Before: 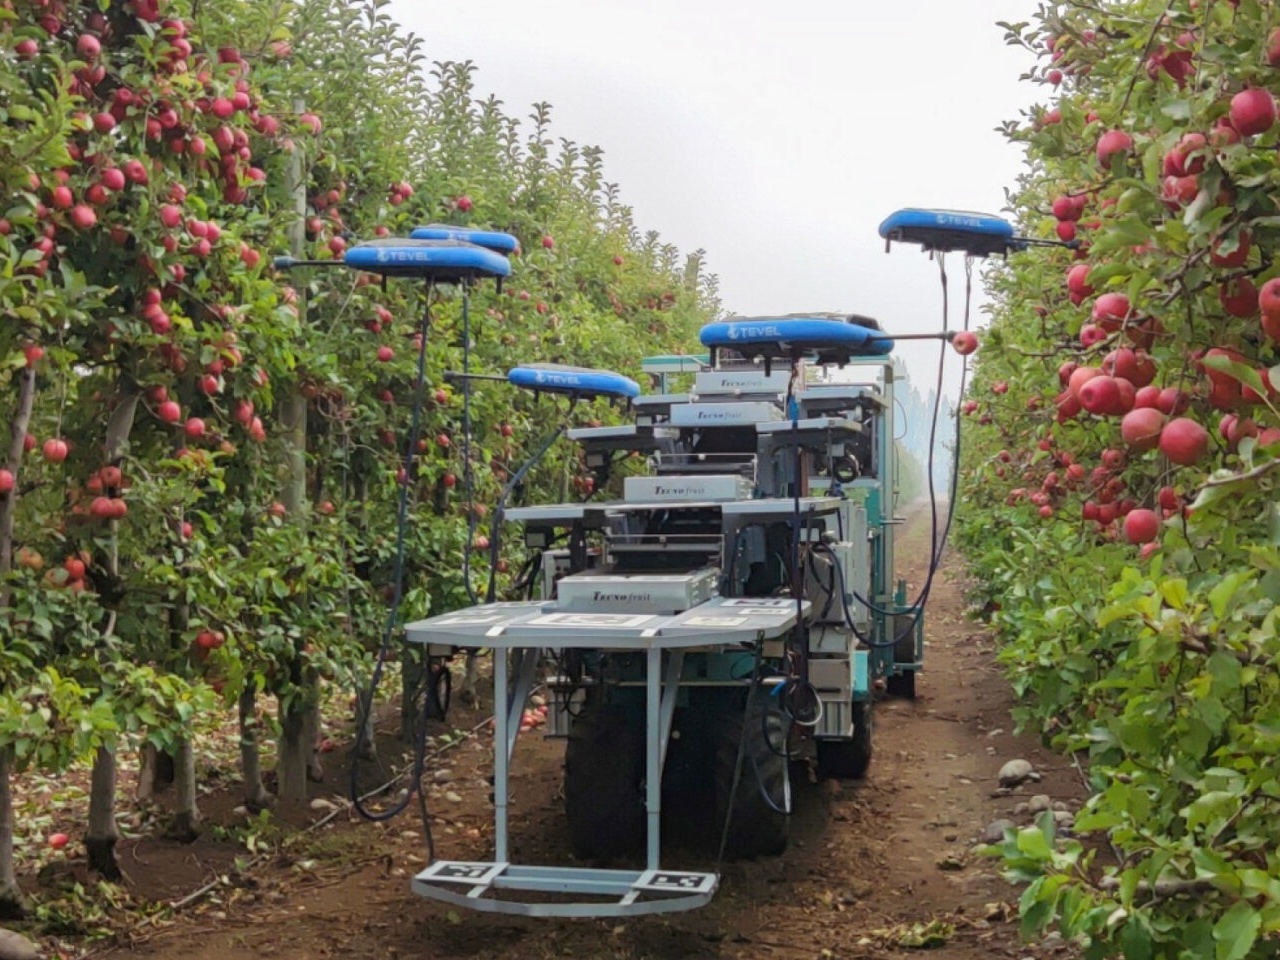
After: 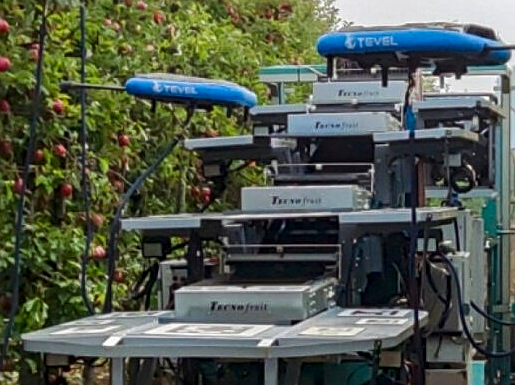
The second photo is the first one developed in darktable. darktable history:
contrast brightness saturation: contrast 0.069, brightness -0.142, saturation 0.113
crop: left 29.923%, top 30.221%, right 29.832%, bottom 29.625%
sharpen: on, module defaults
local contrast: on, module defaults
